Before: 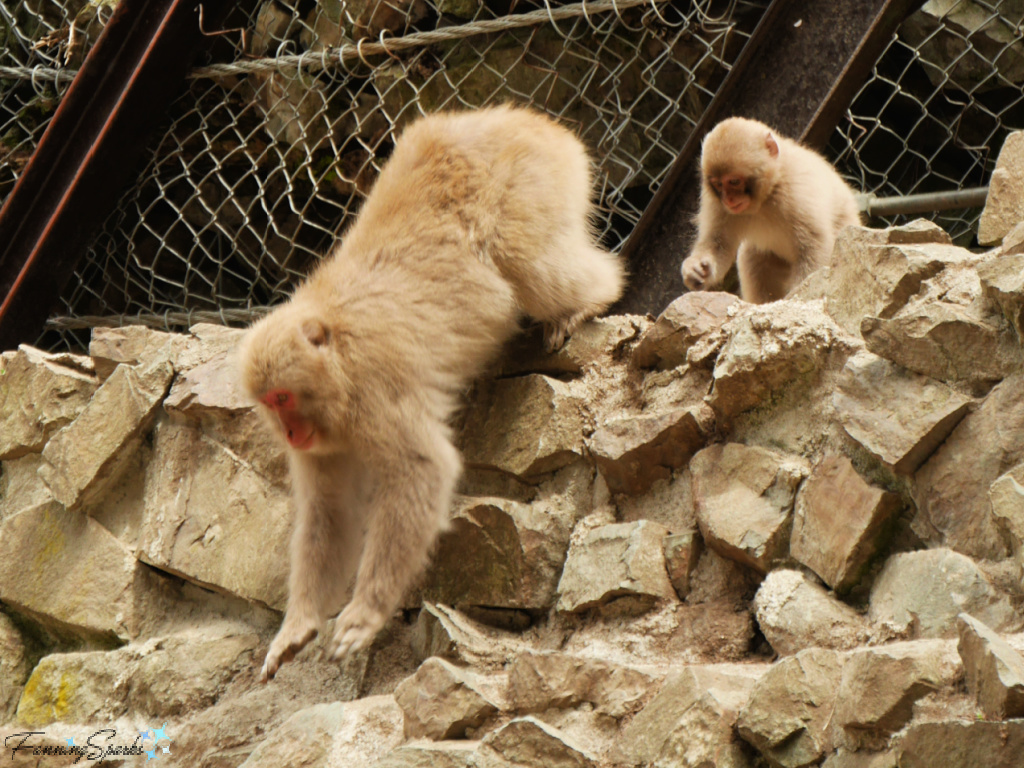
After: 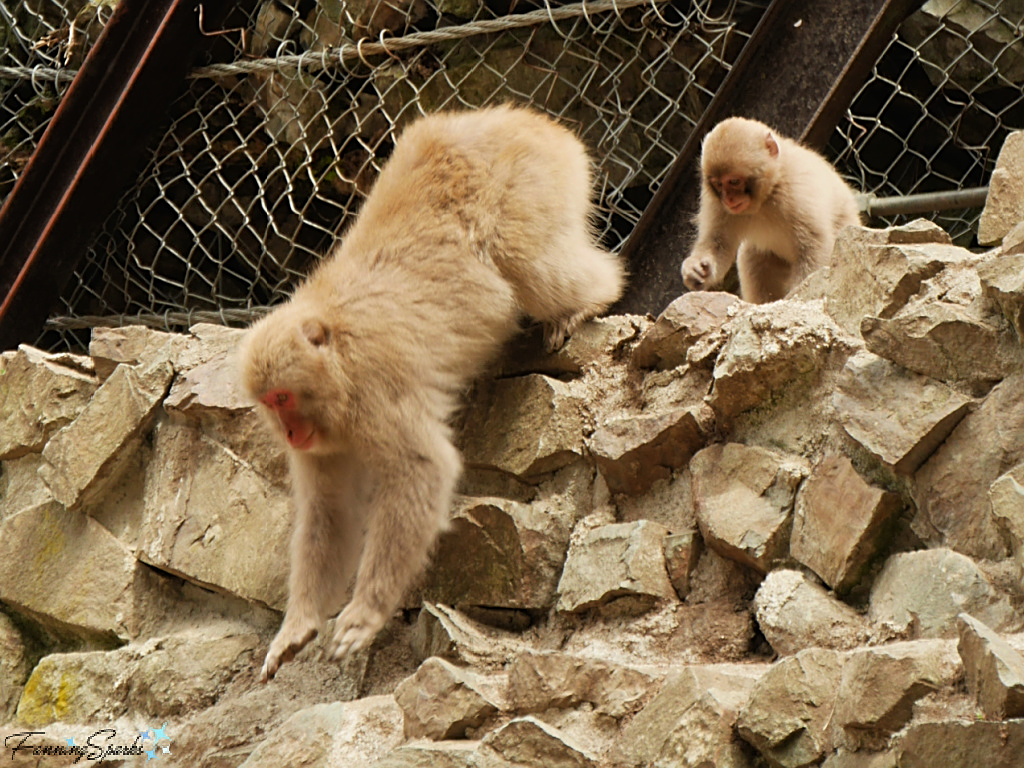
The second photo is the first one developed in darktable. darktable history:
sharpen: on, module defaults
exposure: exposure -0.056 EV, compensate exposure bias true, compensate highlight preservation false
